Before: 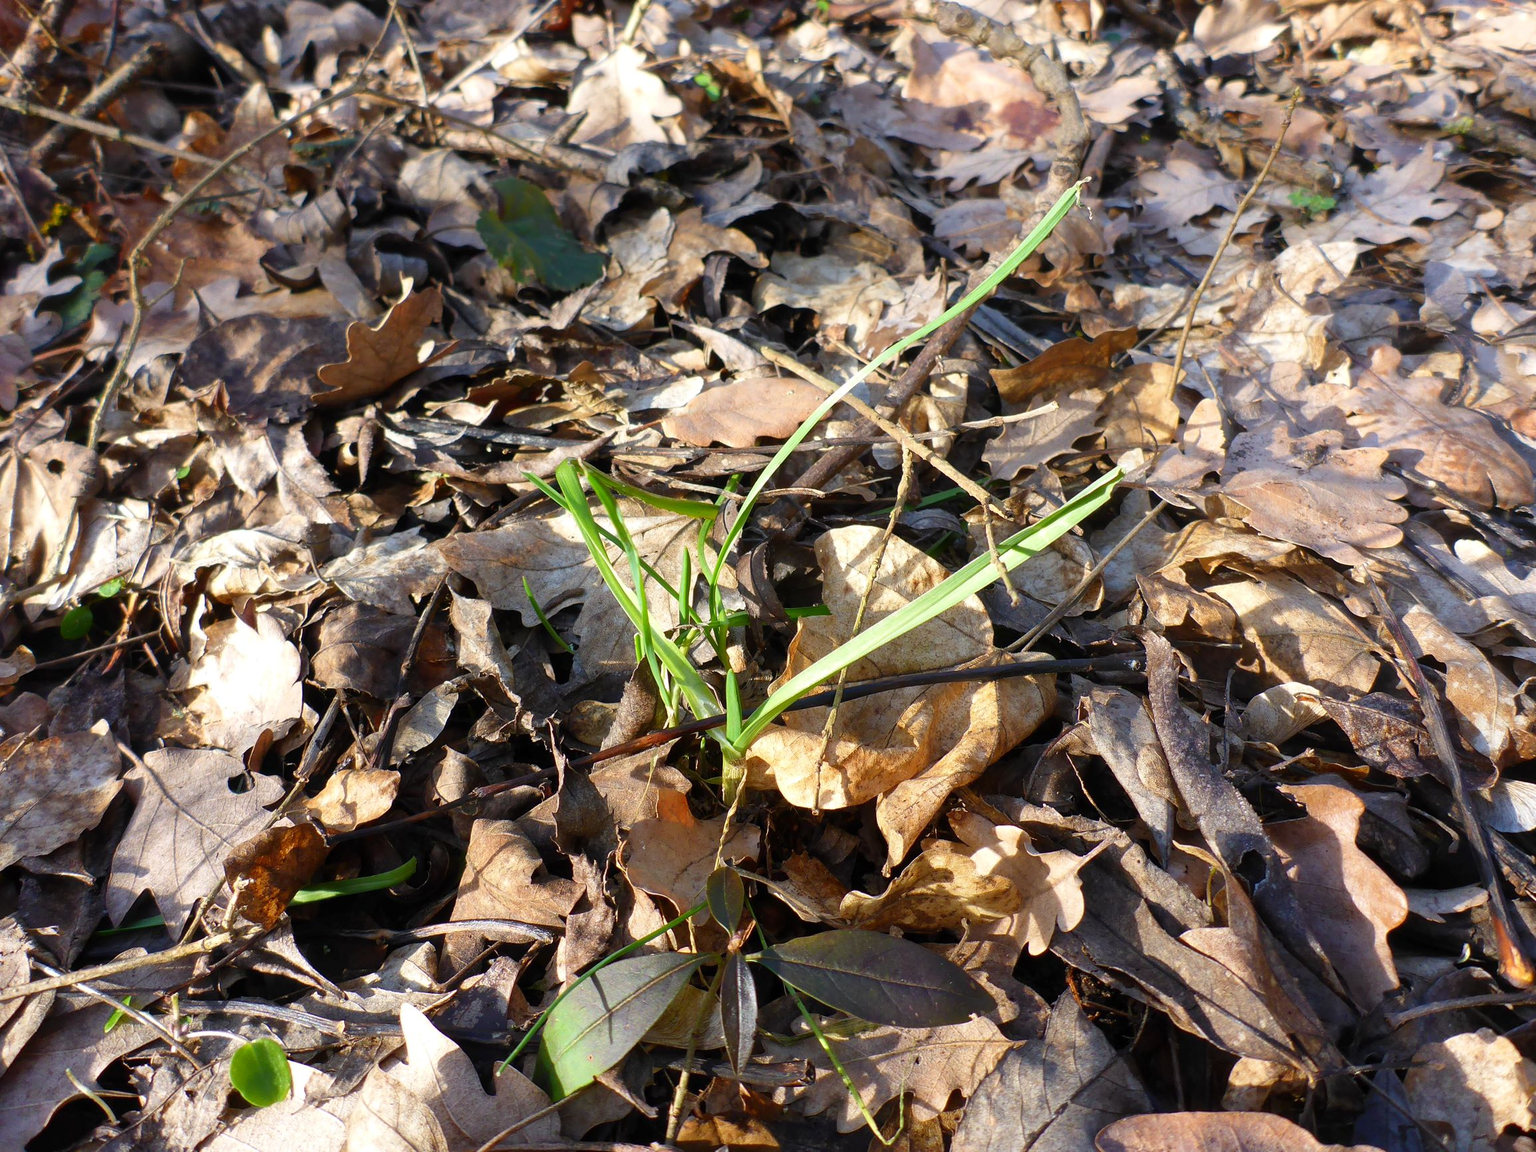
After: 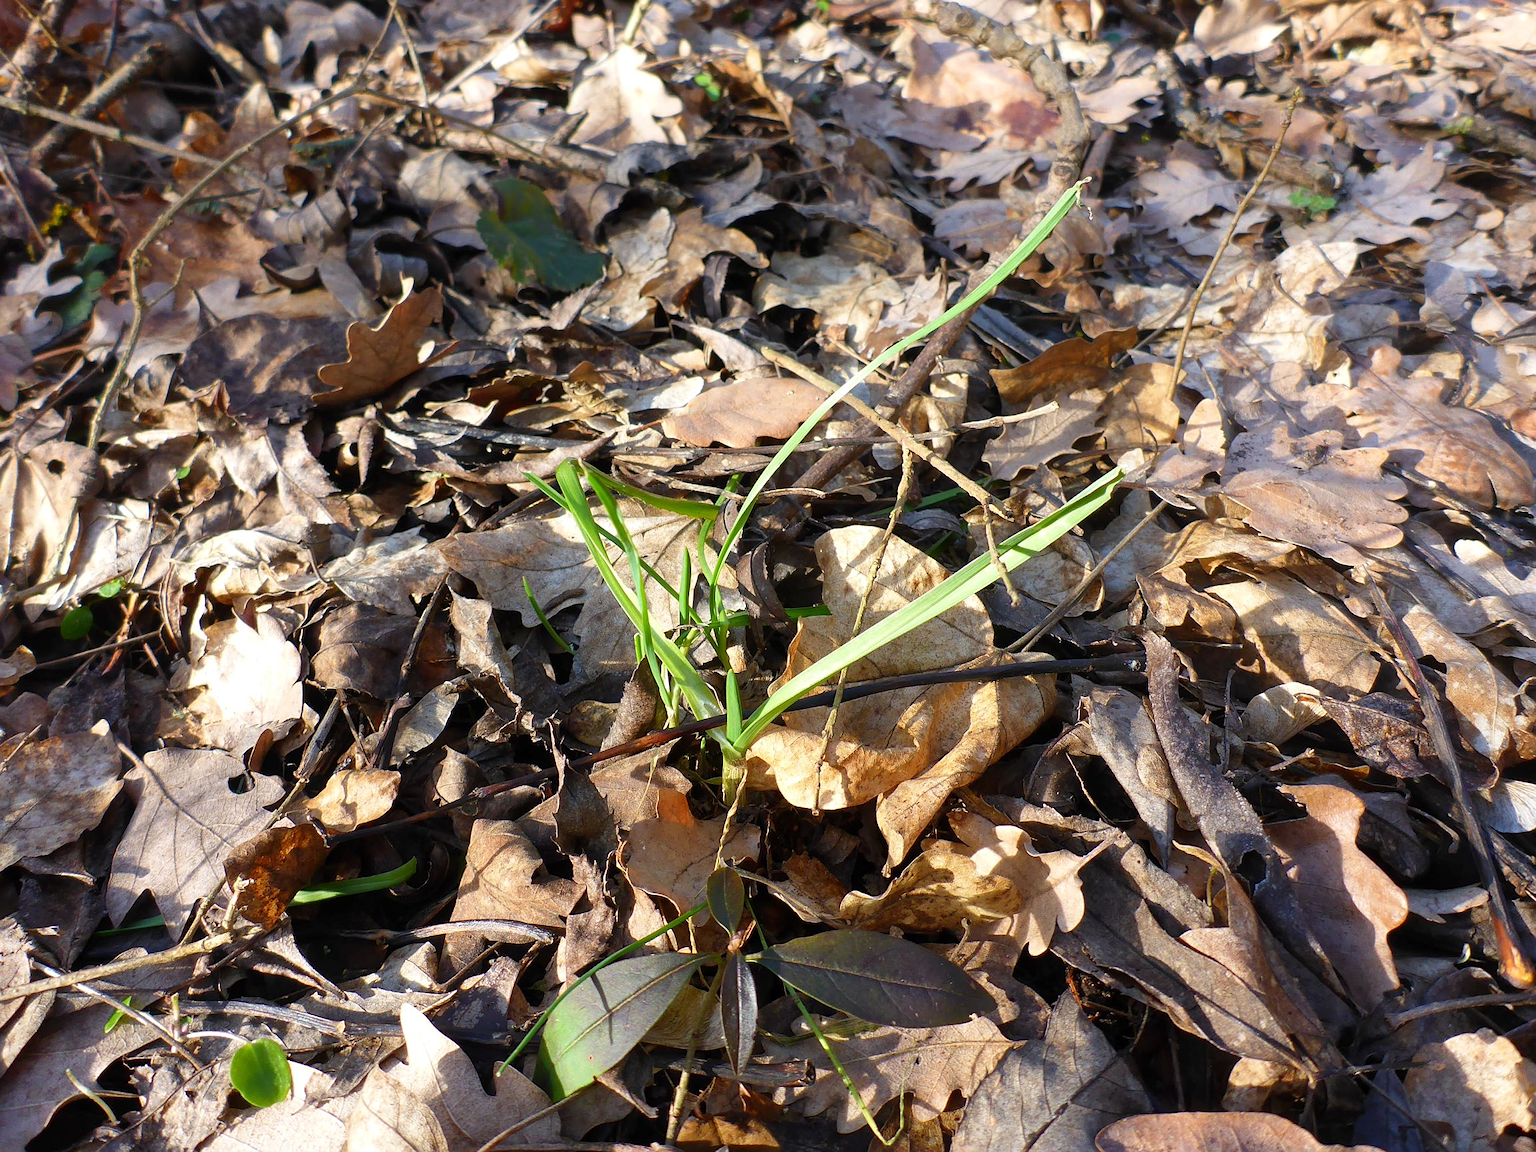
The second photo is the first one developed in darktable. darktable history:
sharpen: radius 1.309, amount 0.299, threshold 0.045
